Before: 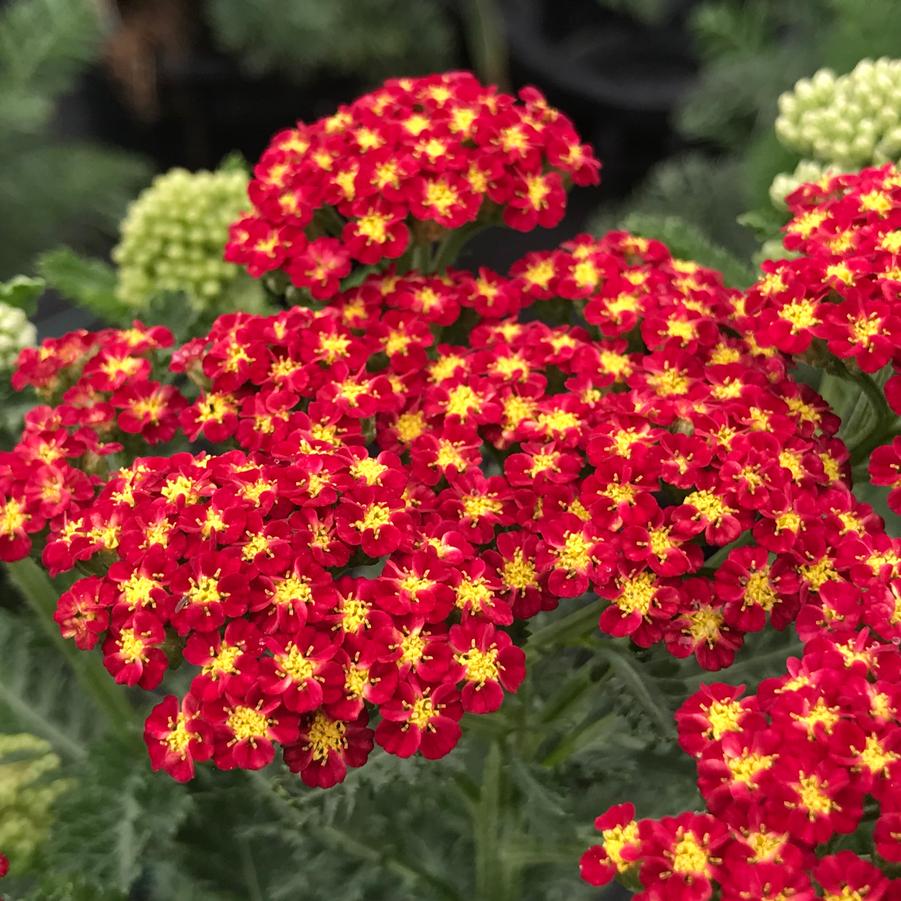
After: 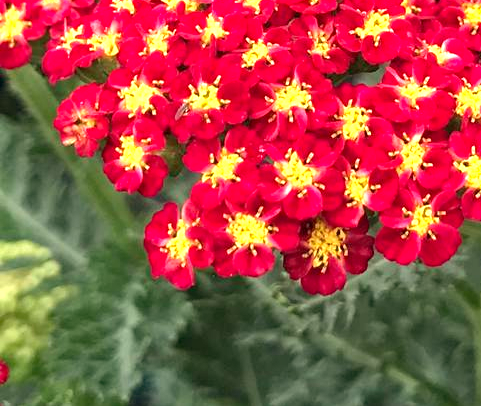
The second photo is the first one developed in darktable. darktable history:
exposure: black level correction 0, exposure 1 EV, compensate exposure bias true, compensate highlight preservation false
crop and rotate: top 54.778%, right 46.61%, bottom 0.159%
haze removal: compatibility mode true, adaptive false
